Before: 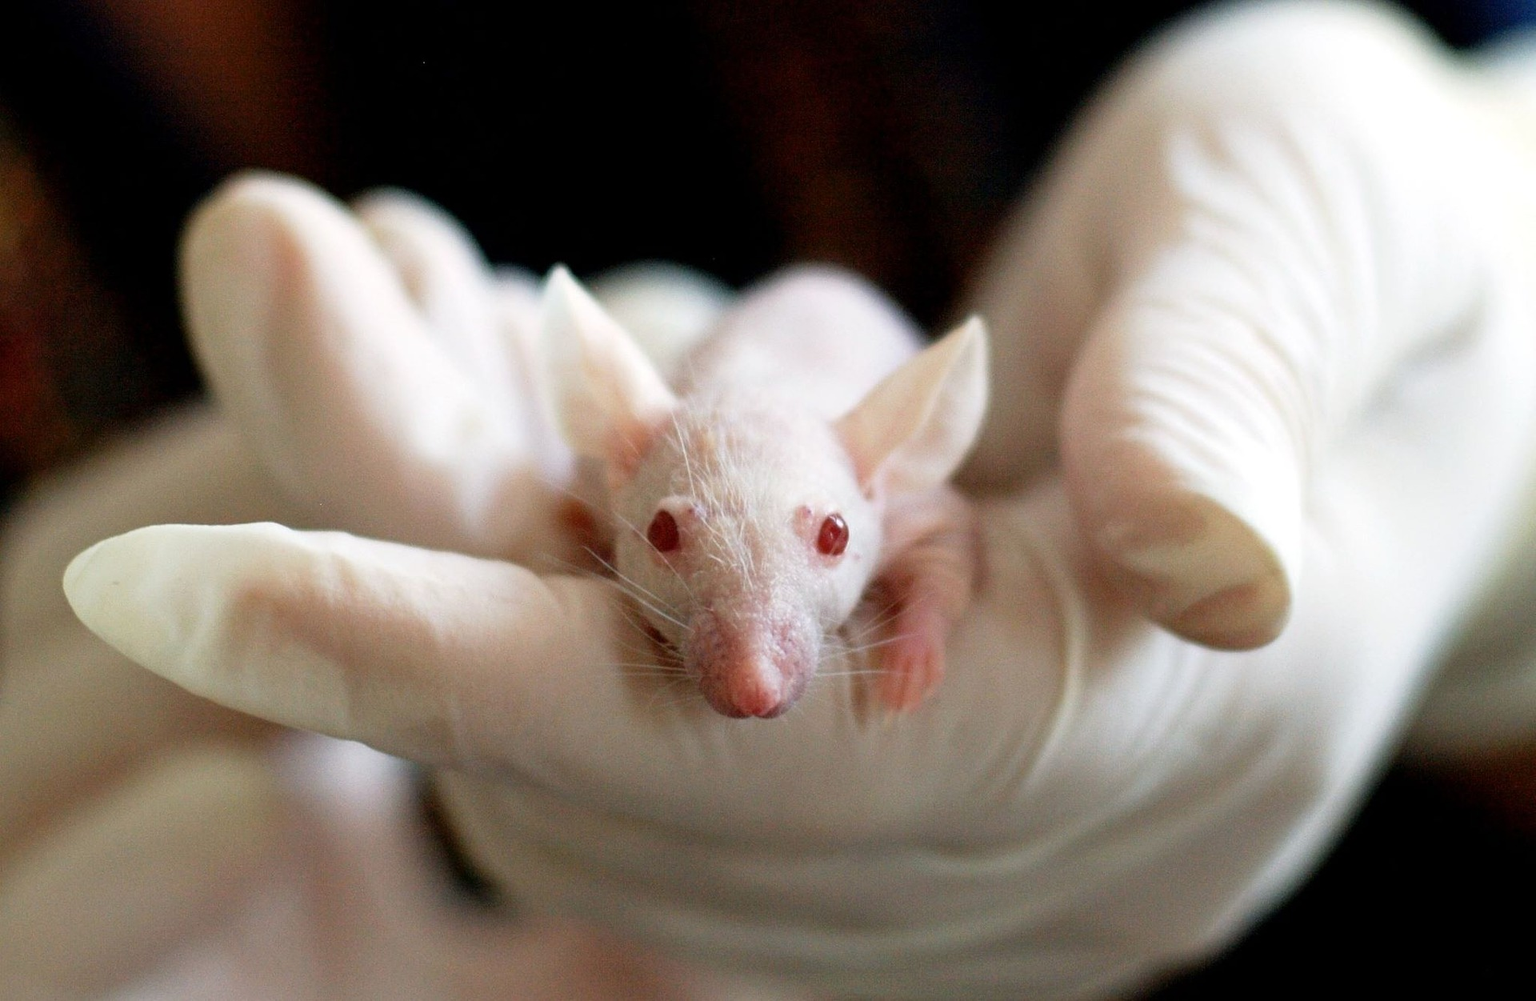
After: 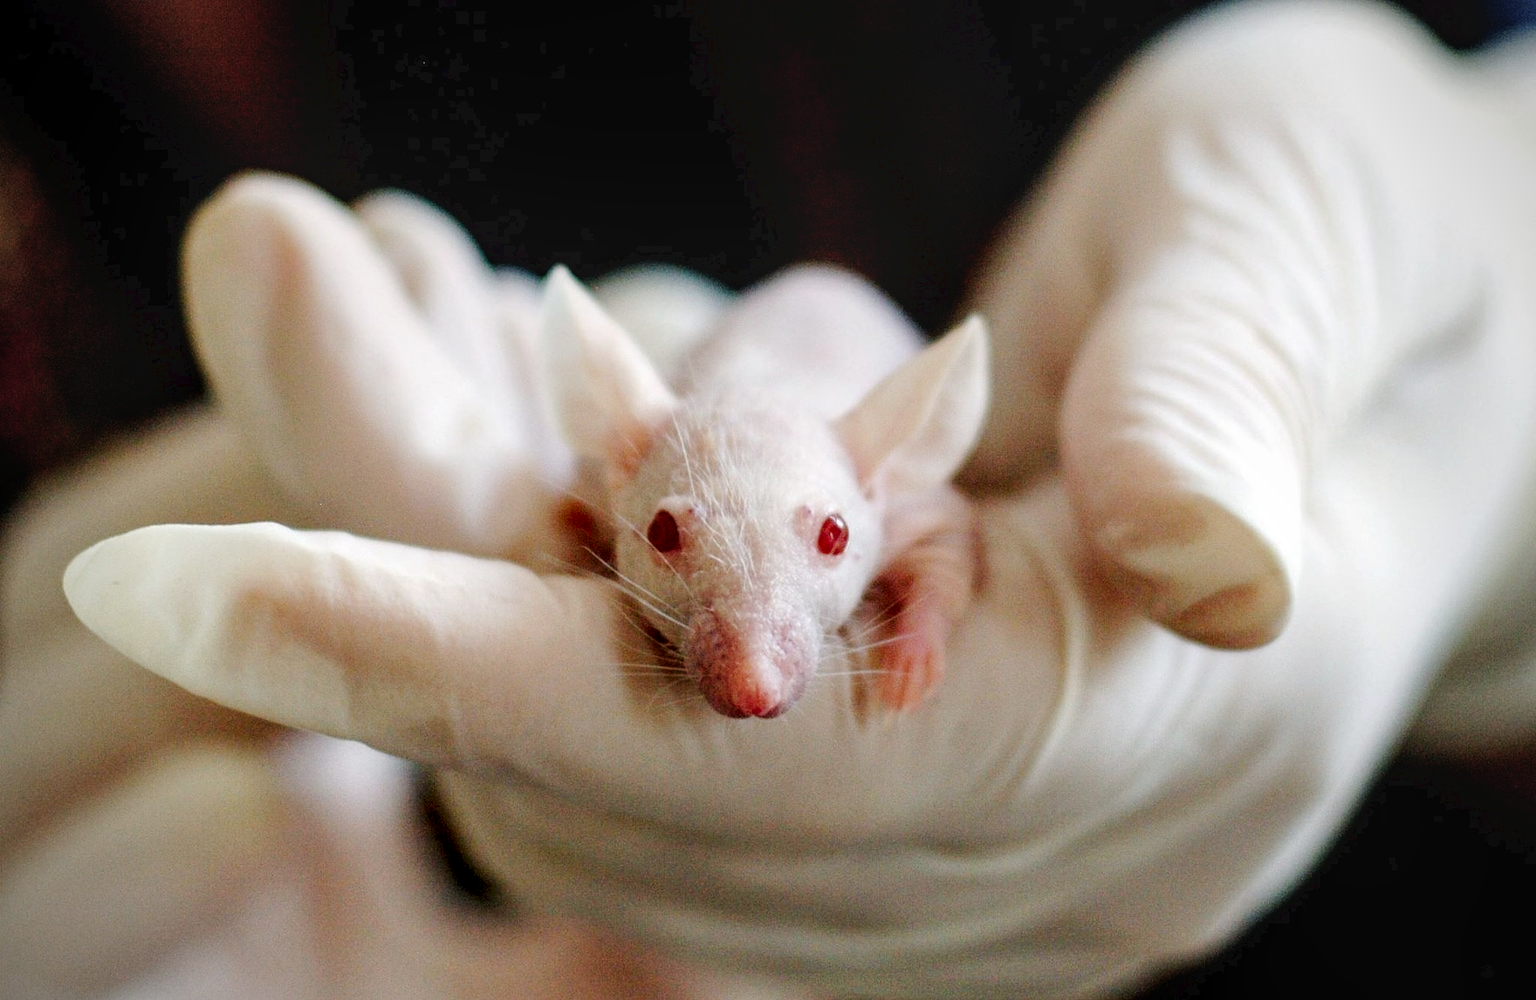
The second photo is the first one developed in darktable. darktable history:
vignetting: unbound false
local contrast: on, module defaults
tone curve: curves: ch0 [(0, 0) (0.003, 0.019) (0.011, 0.02) (0.025, 0.019) (0.044, 0.027) (0.069, 0.038) (0.1, 0.056) (0.136, 0.089) (0.177, 0.137) (0.224, 0.187) (0.277, 0.259) (0.335, 0.343) (0.399, 0.437) (0.468, 0.532) (0.543, 0.613) (0.623, 0.685) (0.709, 0.752) (0.801, 0.822) (0.898, 0.9) (1, 1)], preserve colors none
